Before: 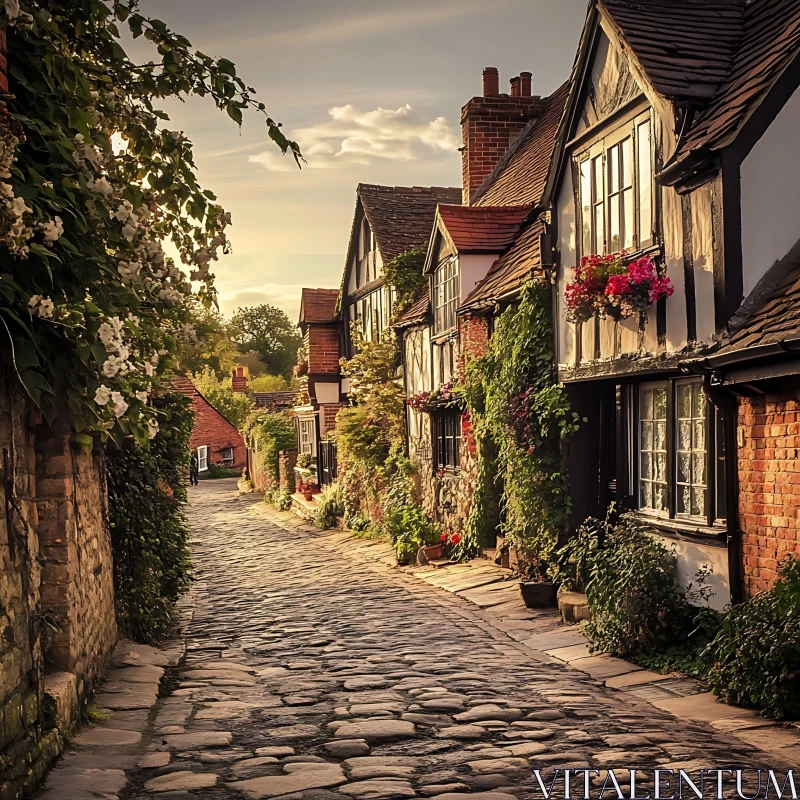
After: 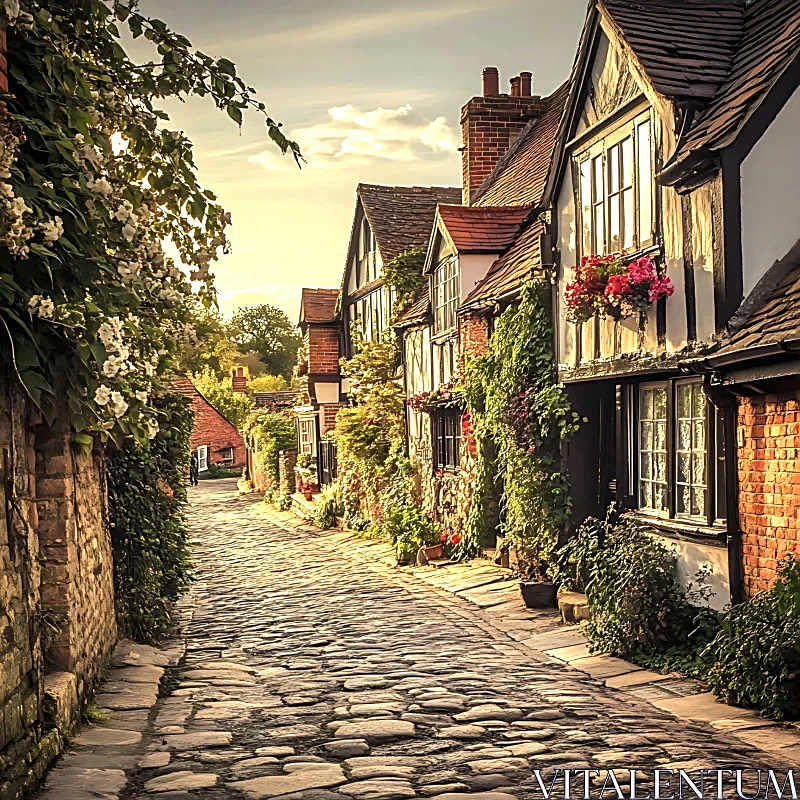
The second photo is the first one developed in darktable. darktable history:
sharpen: on, module defaults
local contrast: on, module defaults
color correction: highlights a* -4.66, highlights b* 5.04, saturation 0.946
exposure: black level correction 0, exposure 0.698 EV, compensate highlight preservation false
